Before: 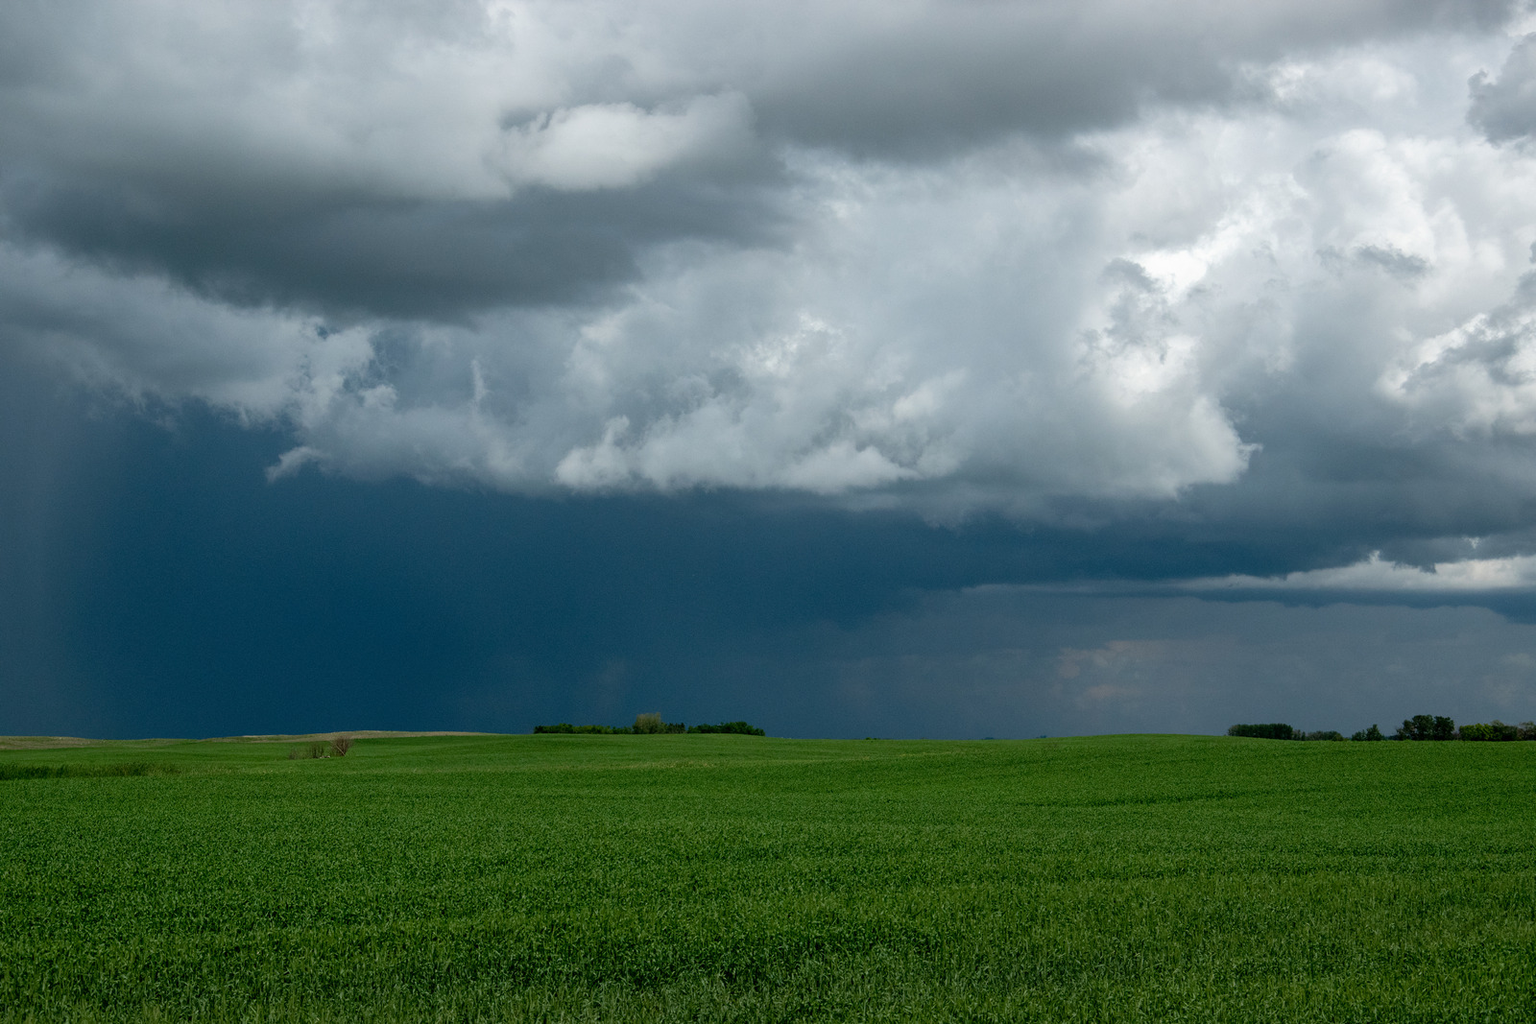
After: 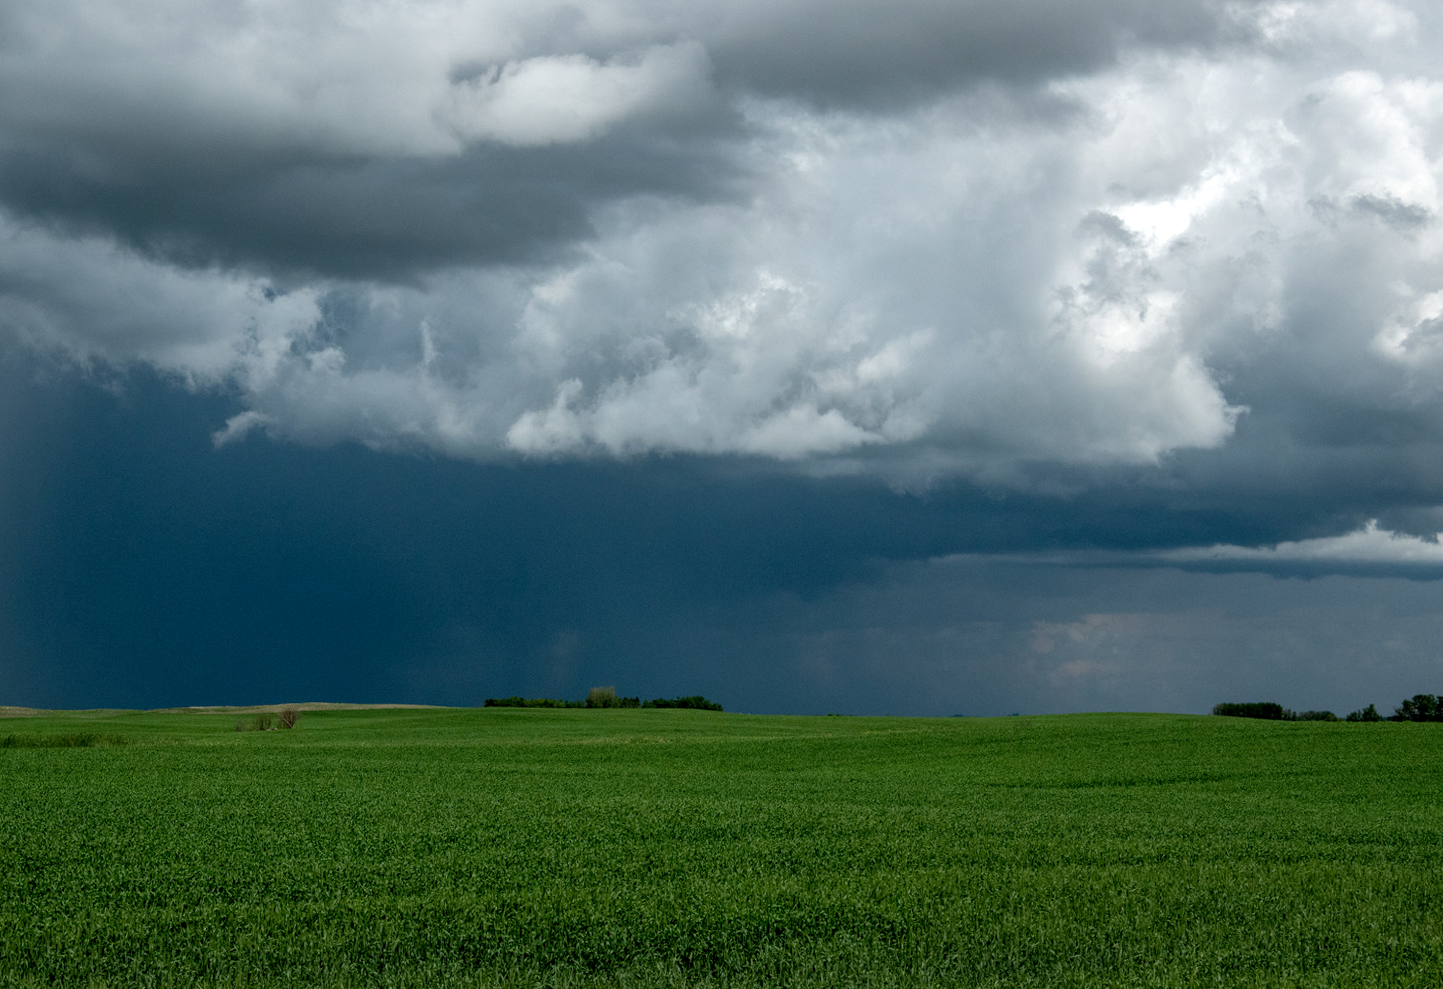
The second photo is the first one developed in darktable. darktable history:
local contrast: on, module defaults
rotate and perspective: lens shift (horizontal) -0.055, automatic cropping off
crop: left 3.305%, top 6.436%, right 6.389%, bottom 3.258%
